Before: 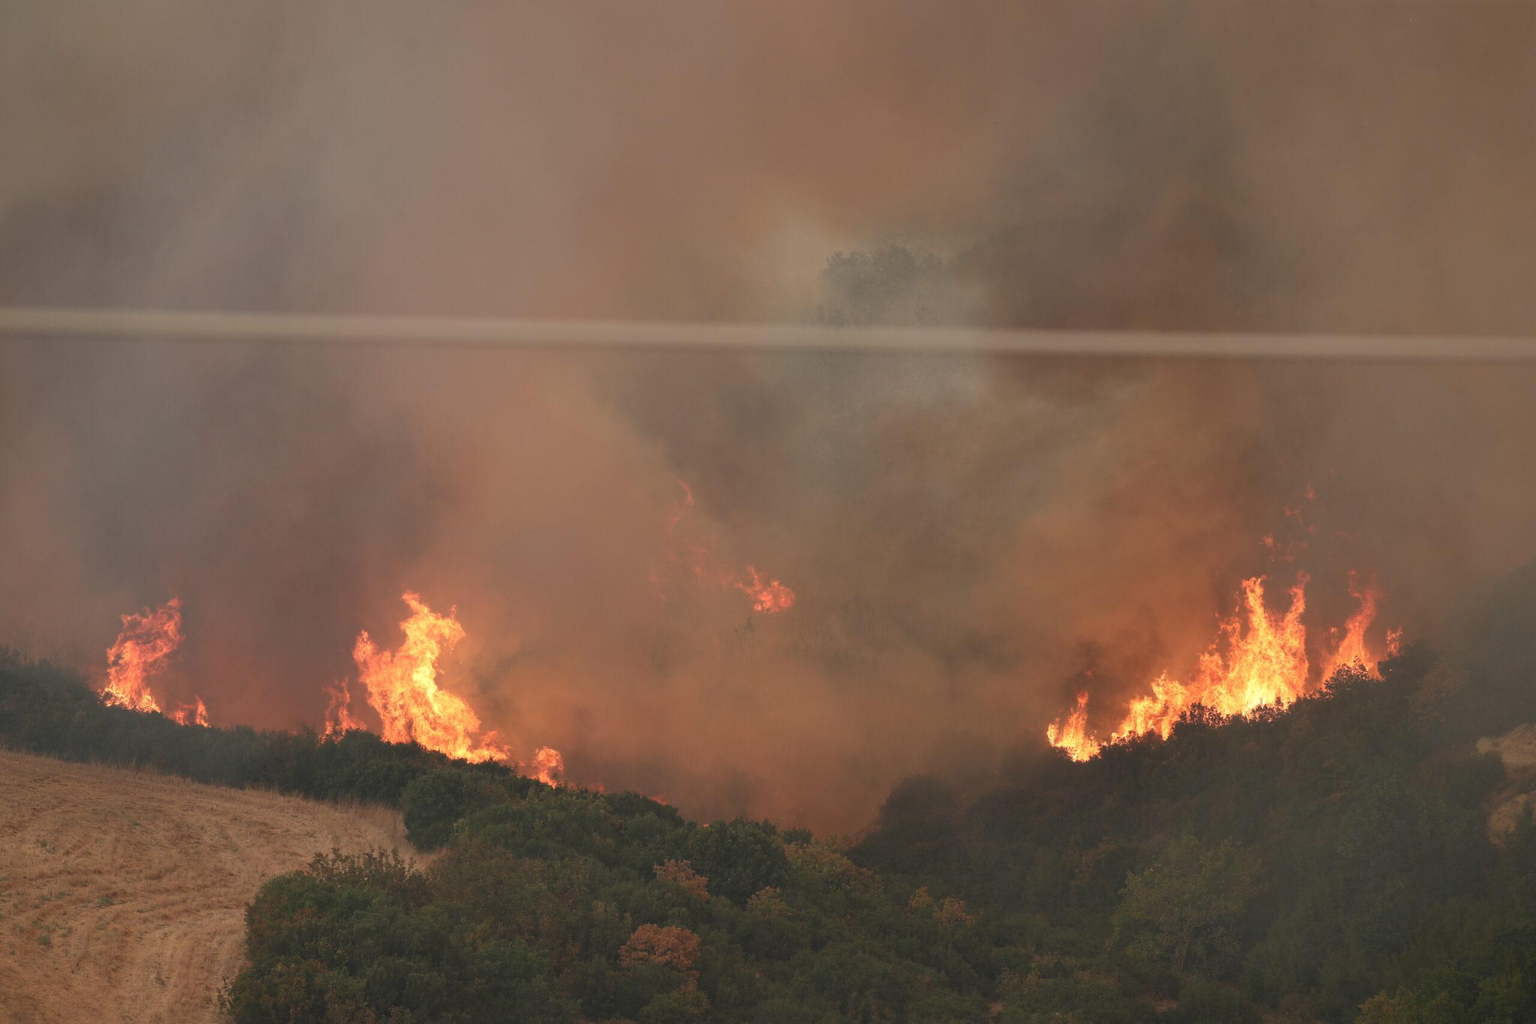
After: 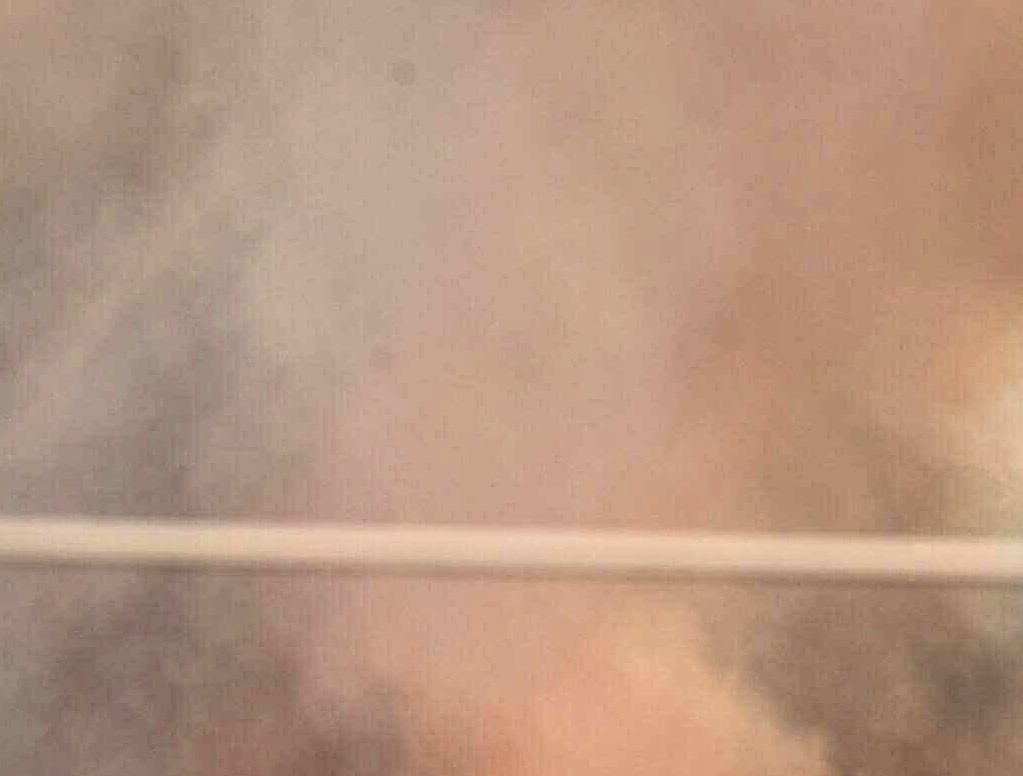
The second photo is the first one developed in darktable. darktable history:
local contrast: on, module defaults
exposure: exposure 0.3 EV, compensate exposure bias true, compensate highlight preservation false
sharpen: on, module defaults
contrast equalizer: y [[0.6 ×6], [0.55 ×6], [0 ×6], [0 ×6], [0 ×6]]
color balance rgb: global offset › luminance -0.298%, global offset › hue 262.92°, perceptual saturation grading › global saturation 19.746%
contrast brightness saturation: contrast 0.38, brightness 0.109
crop and rotate: left 11.157%, top 0.098%, right 48.857%, bottom 54.414%
